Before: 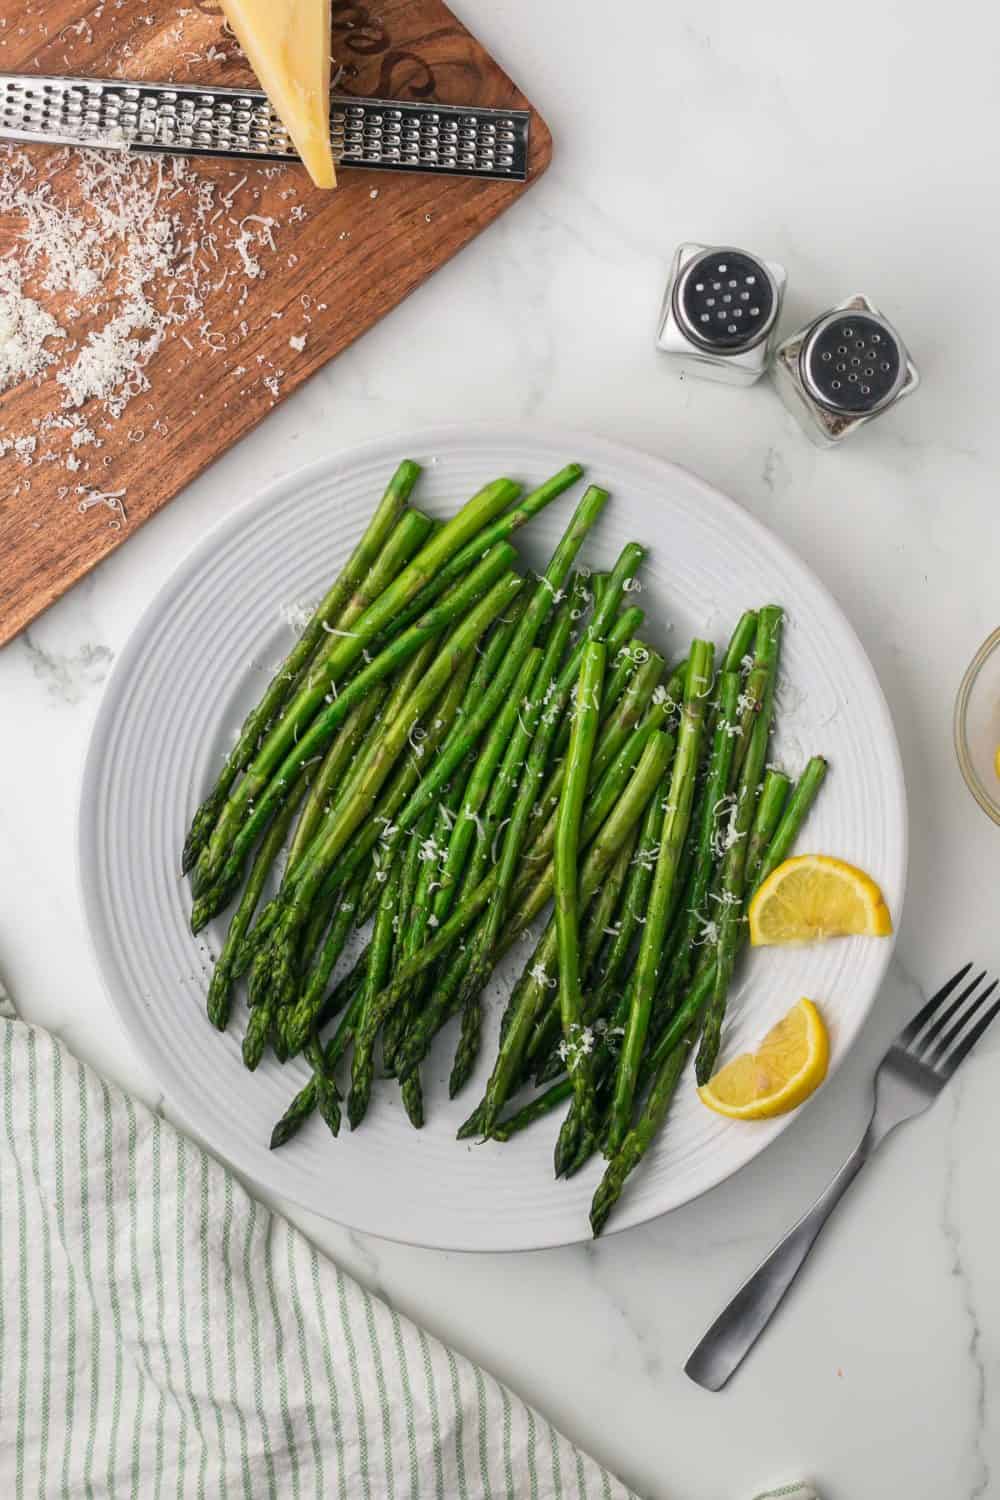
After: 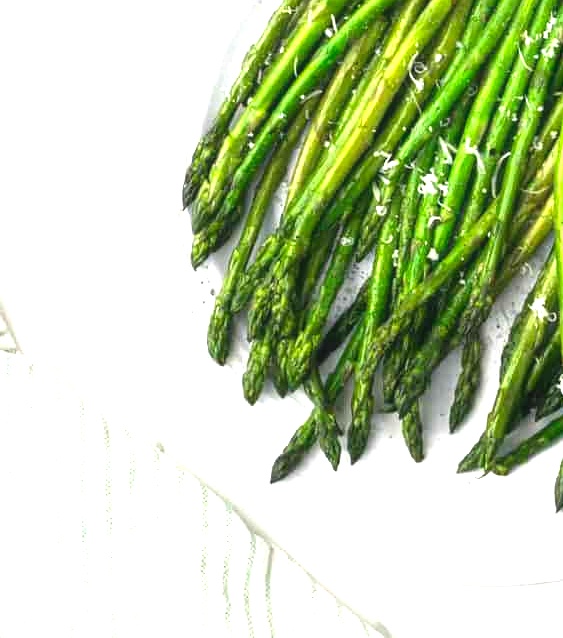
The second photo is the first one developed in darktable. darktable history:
exposure: exposure 0.662 EV, compensate exposure bias true, compensate highlight preservation false
levels: levels [0, 0.374, 0.749]
contrast equalizer: y [[0.5, 0.486, 0.447, 0.446, 0.489, 0.5], [0.5 ×6], [0.5 ×6], [0 ×6], [0 ×6]]
crop: top 44.428%, right 43.624%, bottom 13.024%
